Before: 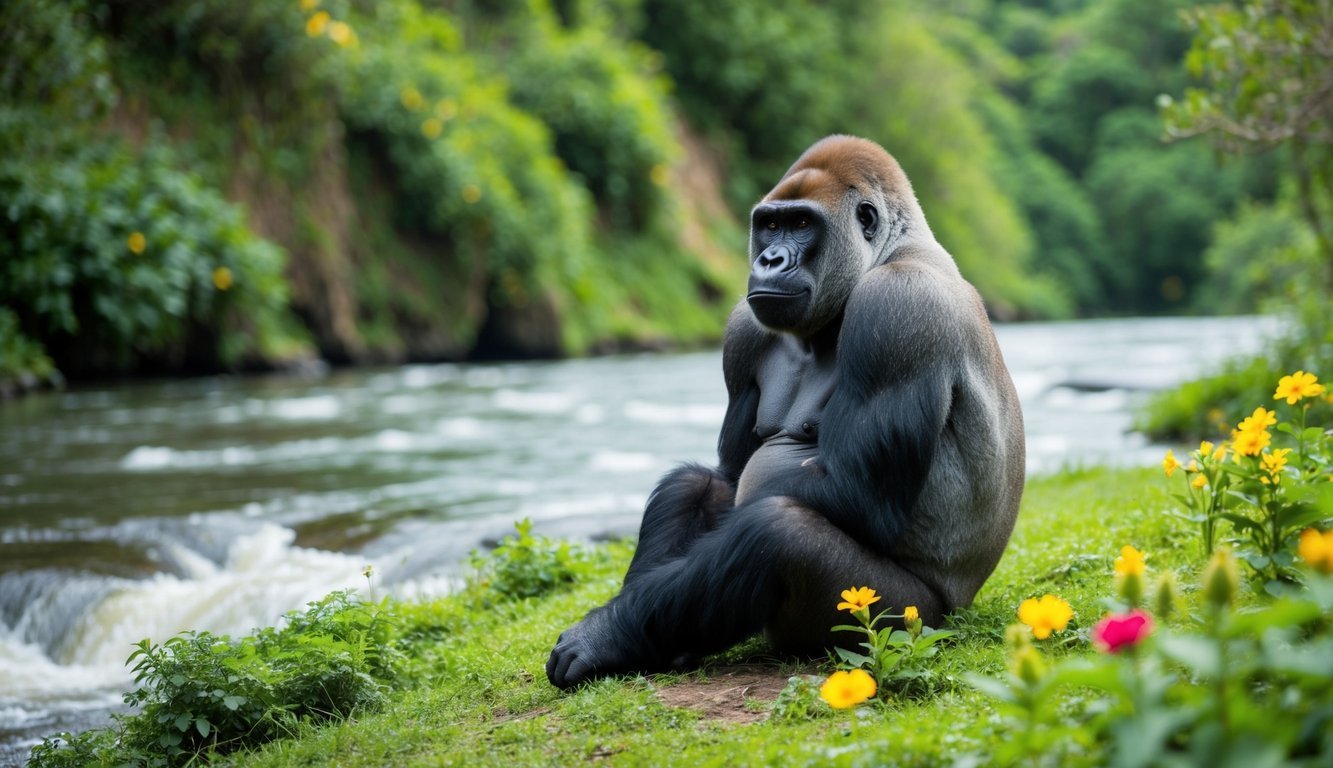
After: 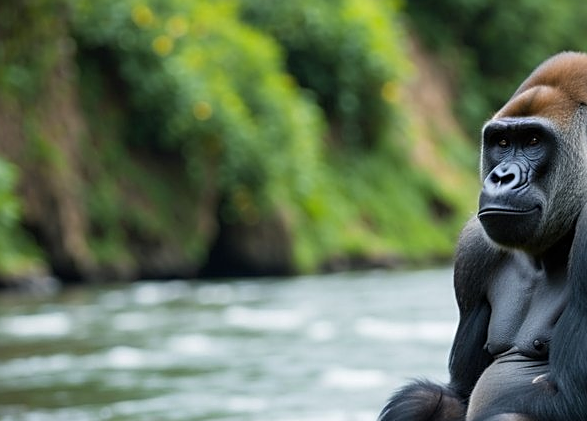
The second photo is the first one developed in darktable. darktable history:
sharpen: on, module defaults
crop: left 20.248%, top 10.86%, right 35.675%, bottom 34.321%
